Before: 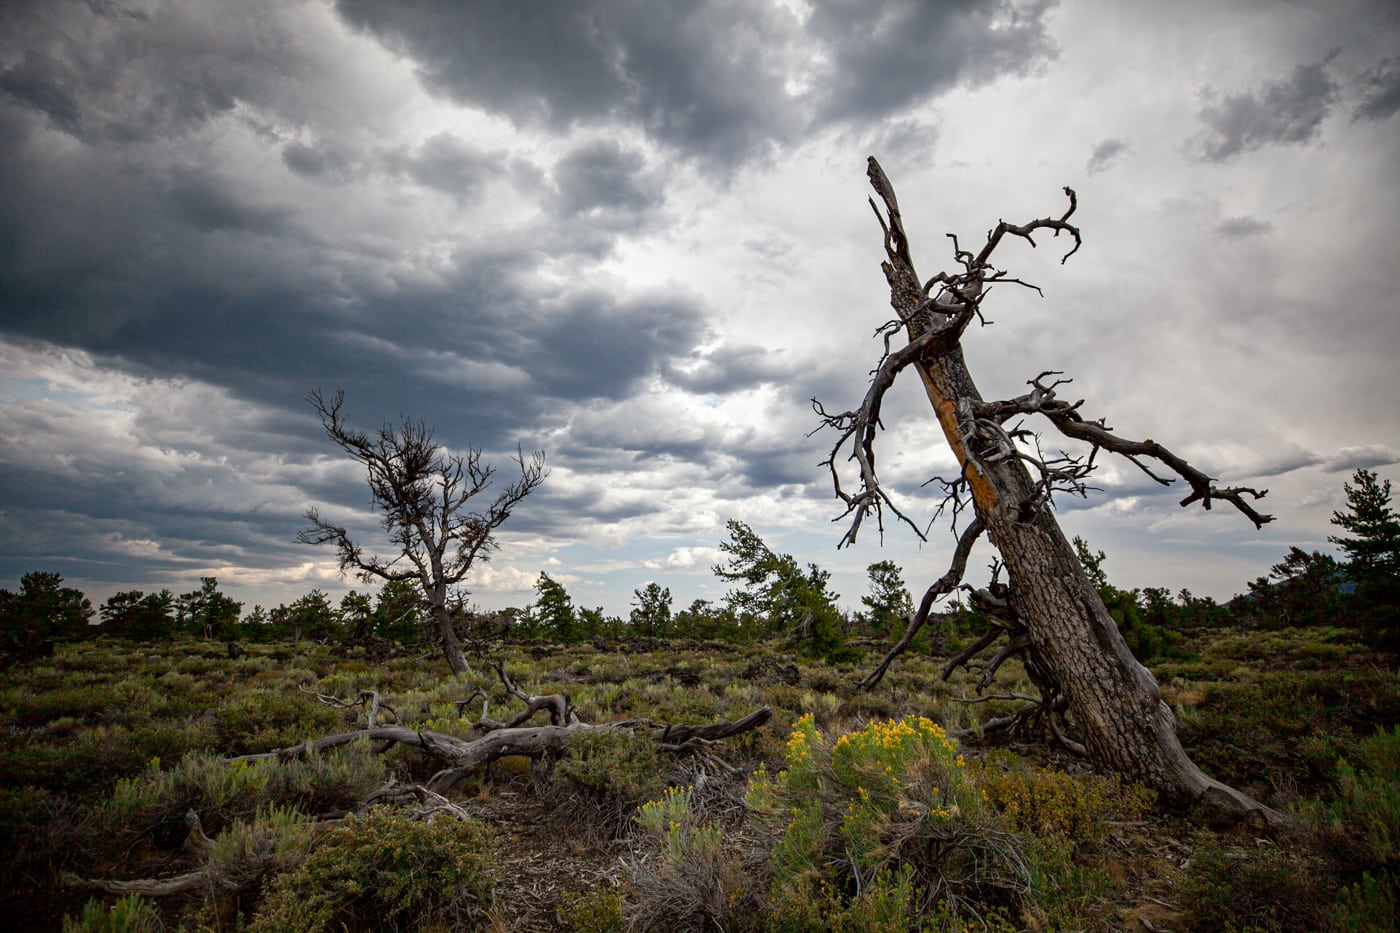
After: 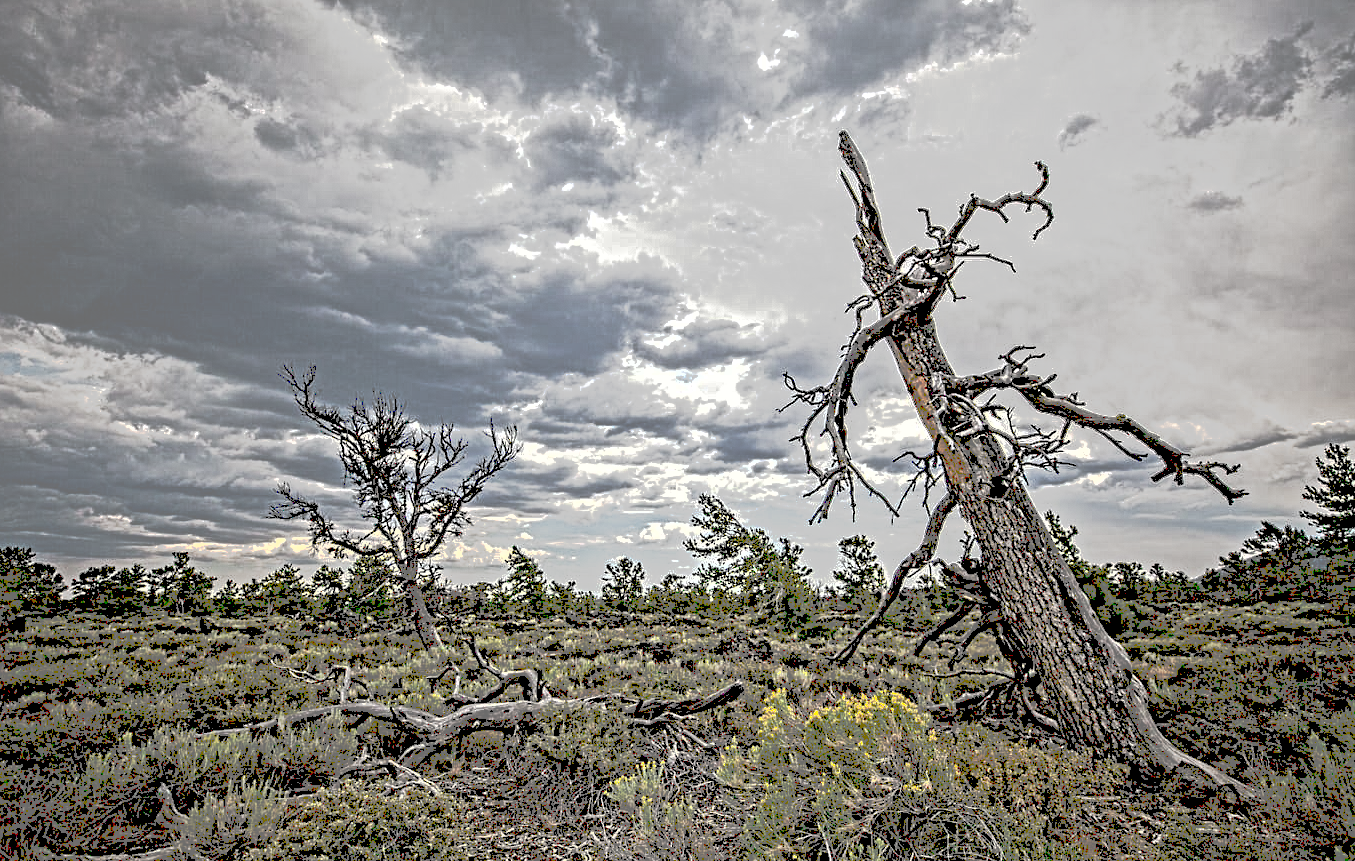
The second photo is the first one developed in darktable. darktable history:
crop: left 2.064%, top 2.759%, right 1.08%, bottom 4.921%
tone curve: curves: ch0 [(0, 0) (0.003, 0.449) (0.011, 0.449) (0.025, 0.449) (0.044, 0.45) (0.069, 0.453) (0.1, 0.453) (0.136, 0.455) (0.177, 0.458) (0.224, 0.462) (0.277, 0.47) (0.335, 0.491) (0.399, 0.522) (0.468, 0.561) (0.543, 0.619) (0.623, 0.69) (0.709, 0.756) (0.801, 0.802) (0.898, 0.825) (1, 1)], preserve colors none
shadows and highlights: radius 334.26, shadows 64.25, highlights 6.1, compress 87.63%, soften with gaussian
contrast equalizer: y [[0.406, 0.494, 0.589, 0.753, 0.877, 0.999], [0.5 ×6], [0.5 ×6], [0 ×6], [0 ×6]]
